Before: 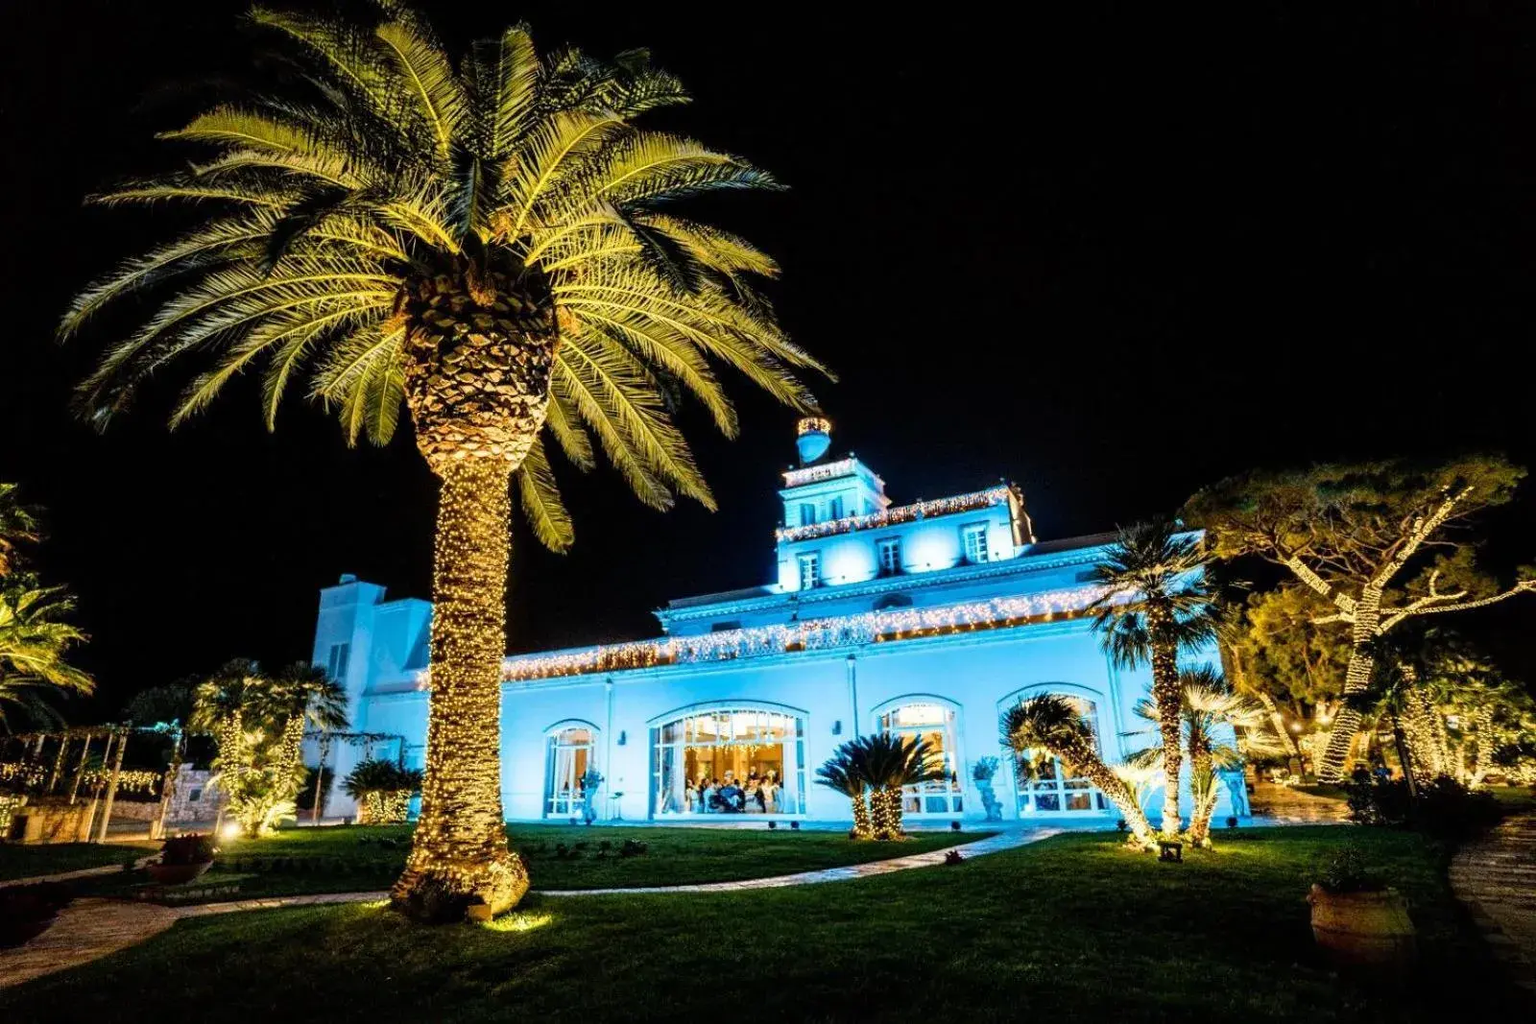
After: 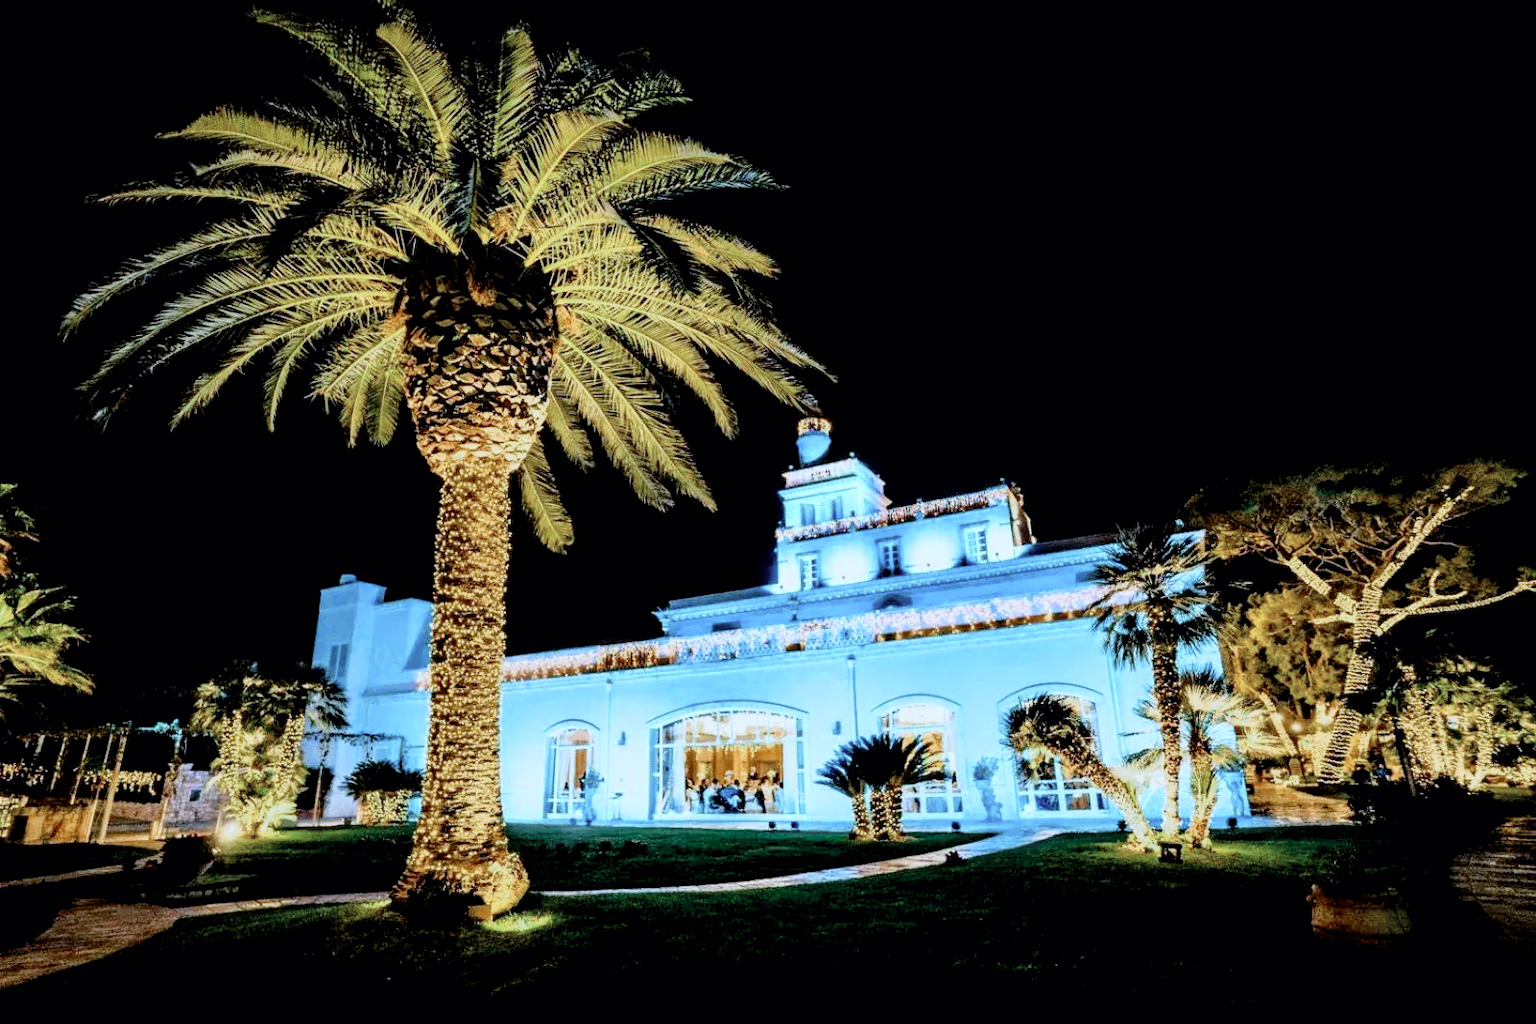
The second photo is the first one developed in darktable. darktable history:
filmic rgb: black relative exposure -7.65 EV, white relative exposure 4.56 EV, hardness 3.61, color science v6 (2022)
exposure: black level correction 0.012, exposure 0.7 EV, compensate exposure bias true, compensate highlight preservation false
tone equalizer: -8 EV -1.84 EV, -7 EV -1.16 EV, -6 EV -1.62 EV, smoothing diameter 25%, edges refinement/feathering 10, preserve details guided filter
color calibration: x 0.37, y 0.382, temperature 4313.32 K
color zones: curves: ch0 [(0, 0.5) (0.125, 0.4) (0.25, 0.5) (0.375, 0.4) (0.5, 0.4) (0.625, 0.6) (0.75, 0.6) (0.875, 0.5)]; ch1 [(0, 0.35) (0.125, 0.45) (0.25, 0.35) (0.375, 0.35) (0.5, 0.35) (0.625, 0.35) (0.75, 0.45) (0.875, 0.35)]; ch2 [(0, 0.6) (0.125, 0.5) (0.25, 0.5) (0.375, 0.6) (0.5, 0.6) (0.625, 0.5) (0.75, 0.5) (0.875, 0.5)]
